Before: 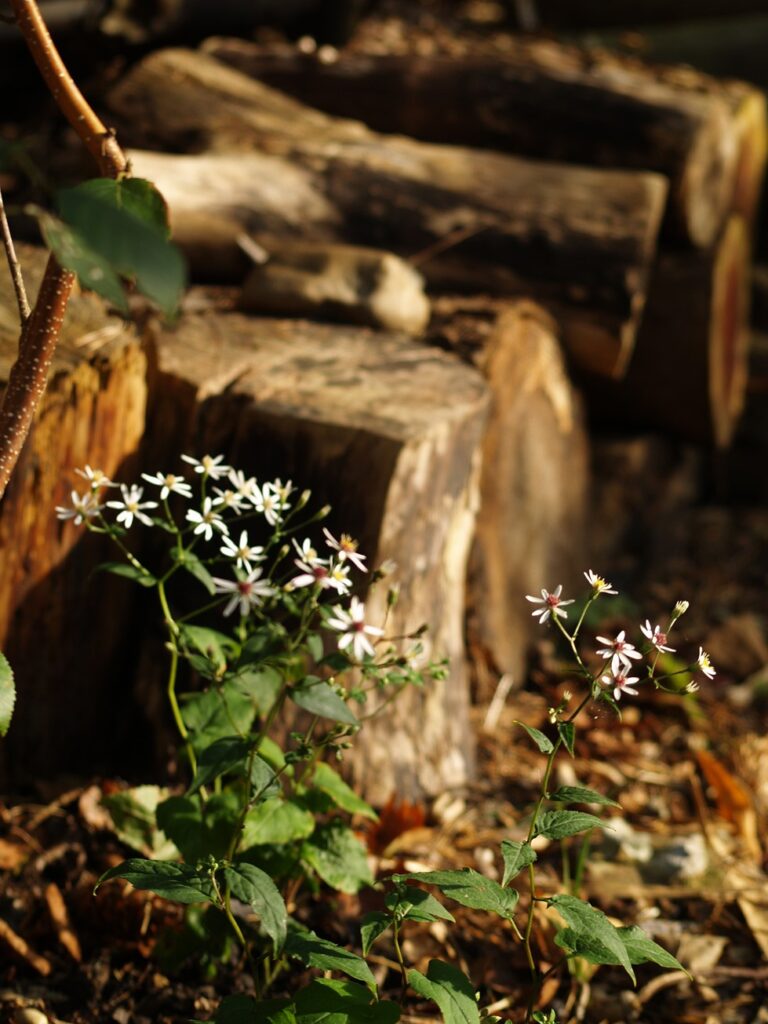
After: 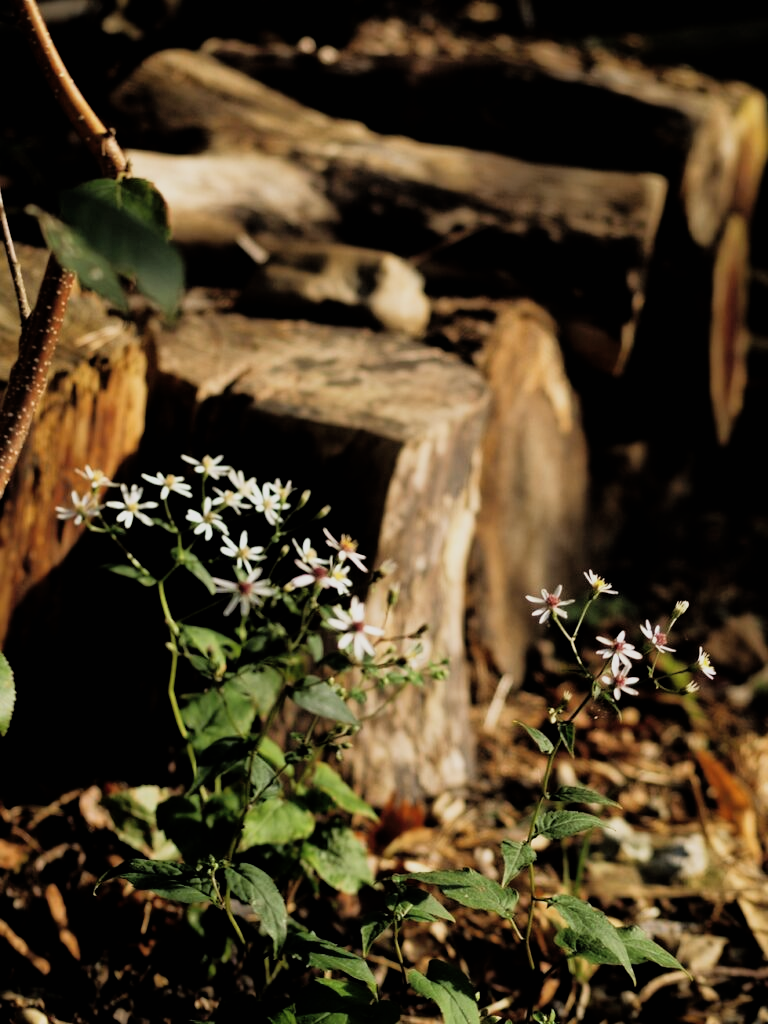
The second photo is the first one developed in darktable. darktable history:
contrast brightness saturation: saturation -0.07
filmic rgb: black relative exposure -5.03 EV, white relative exposure 3.99 EV, hardness 2.89, contrast 1.296, highlights saturation mix -30.88%
shadows and highlights: shadows 42.88, highlights 8.2
